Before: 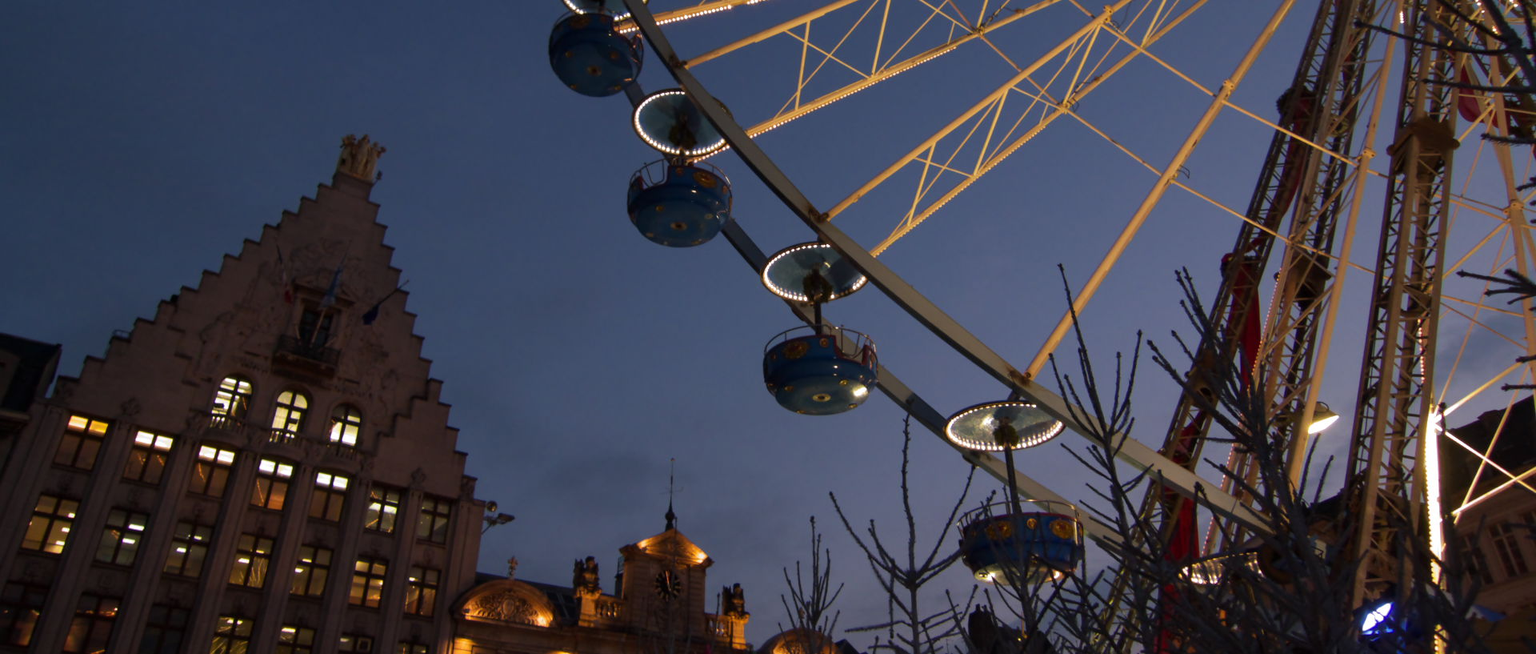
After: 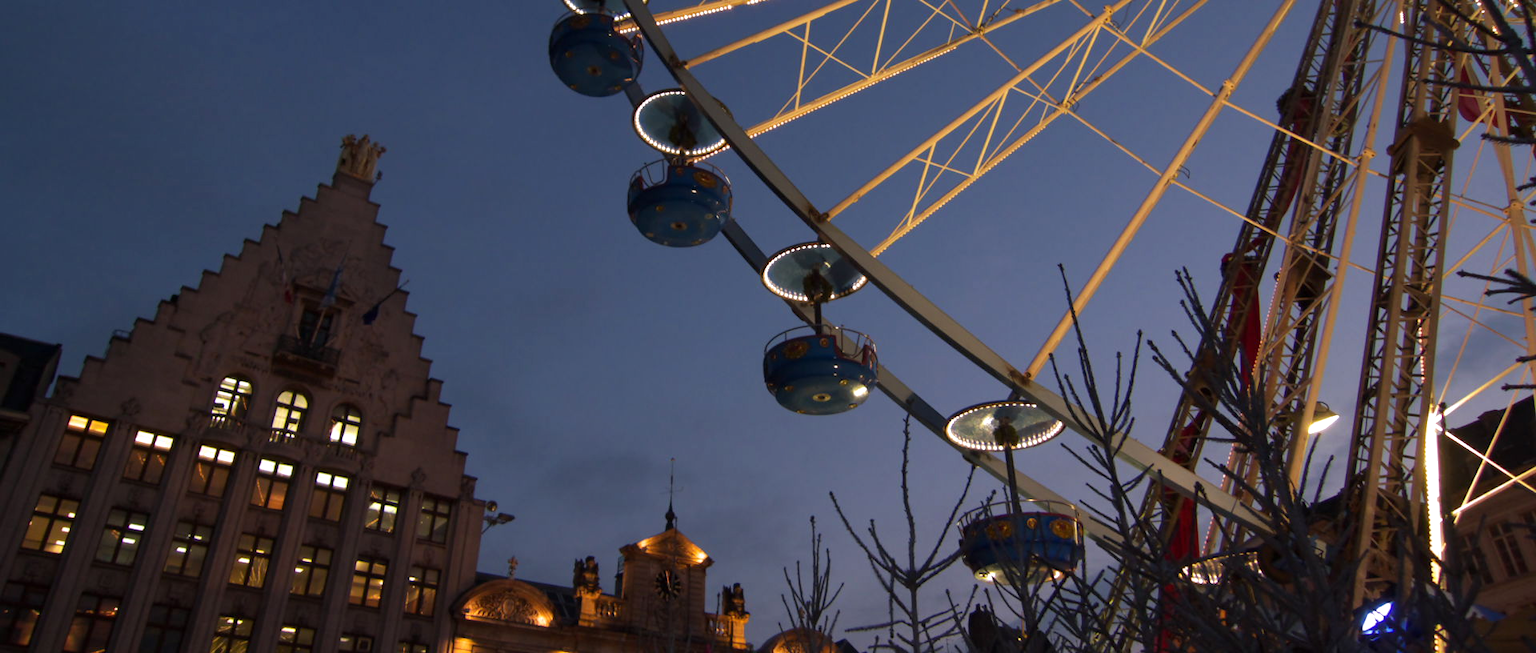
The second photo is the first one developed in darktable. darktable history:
exposure: exposure 0.246 EV, compensate highlight preservation false
